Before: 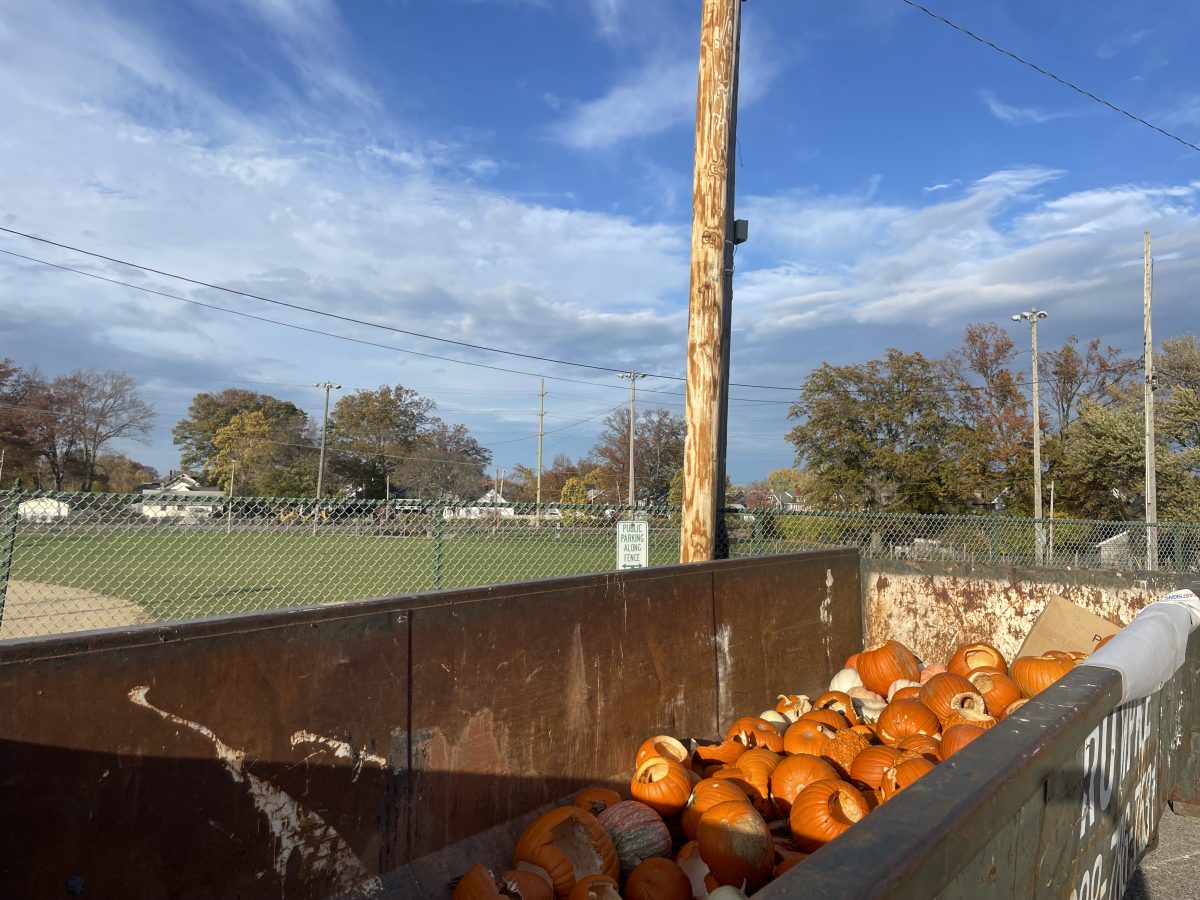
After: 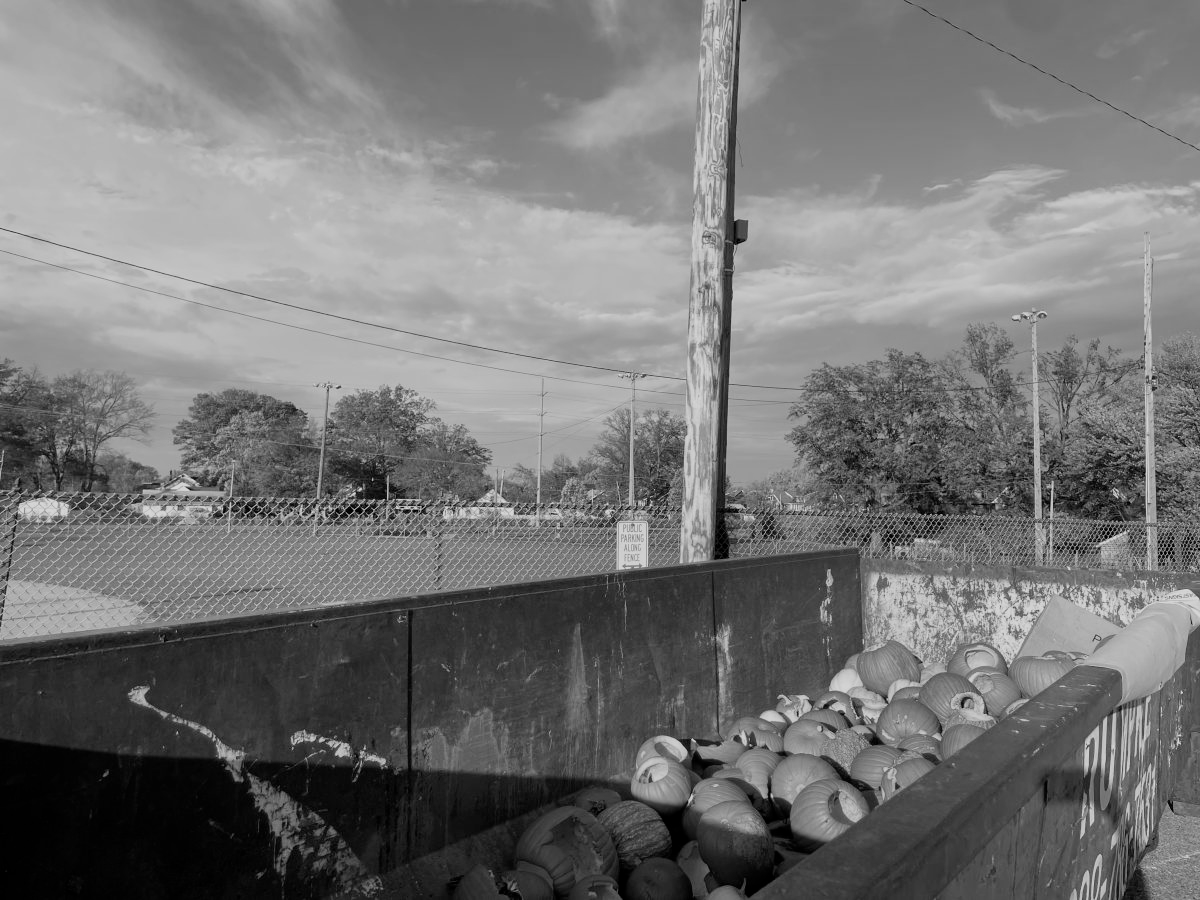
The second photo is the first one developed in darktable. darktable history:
filmic rgb: middle gray luminance 18.42%, black relative exposure -11.25 EV, white relative exposure 3.75 EV, threshold 6 EV, target black luminance 0%, hardness 5.87, latitude 57.4%, contrast 0.963, shadows ↔ highlights balance 49.98%, add noise in highlights 0, preserve chrominance luminance Y, color science v3 (2019), use custom middle-gray values true, iterations of high-quality reconstruction 0, contrast in highlights soft, enable highlight reconstruction true
monochrome: on, module defaults
